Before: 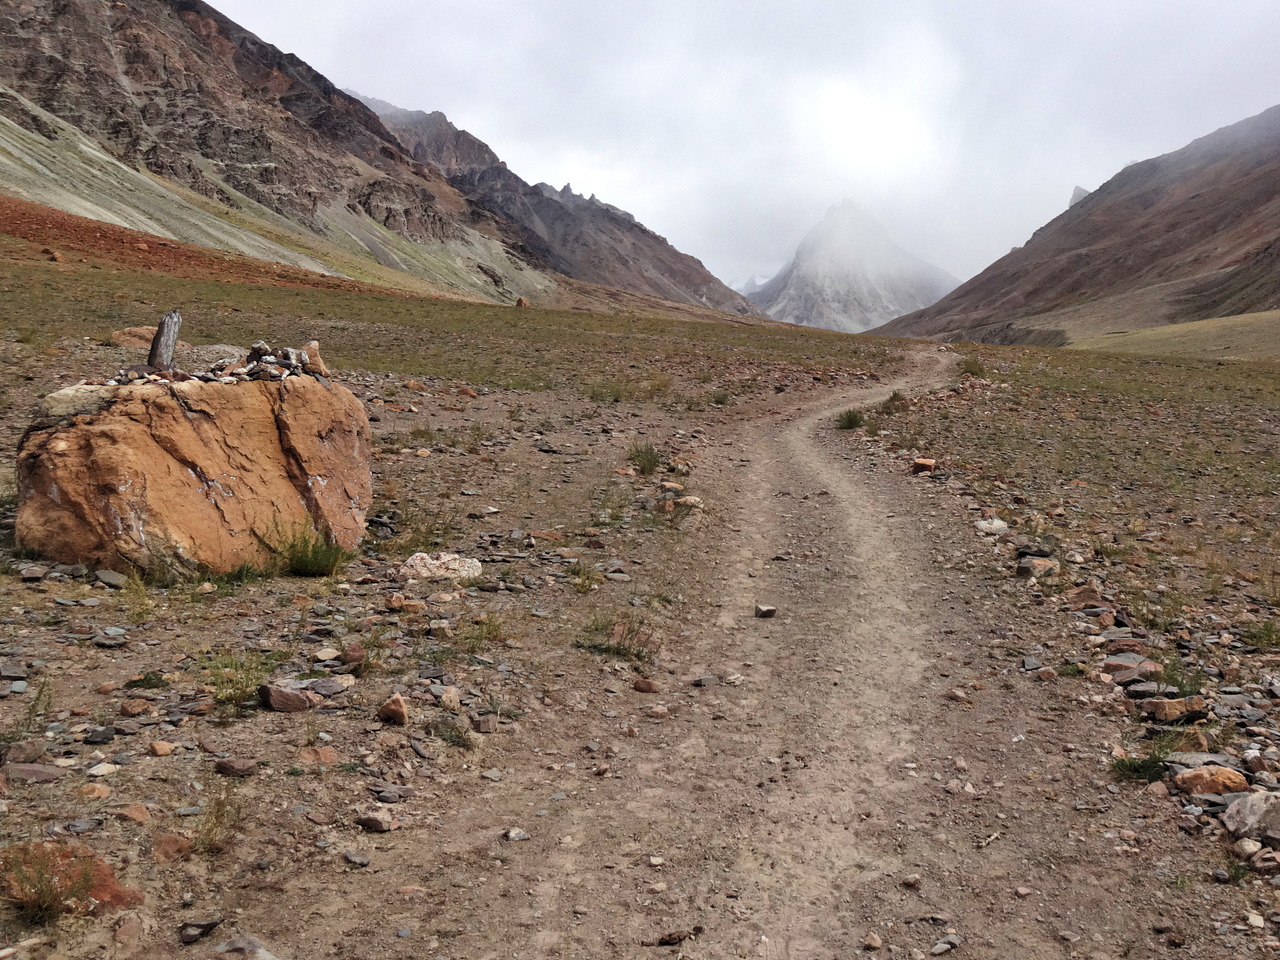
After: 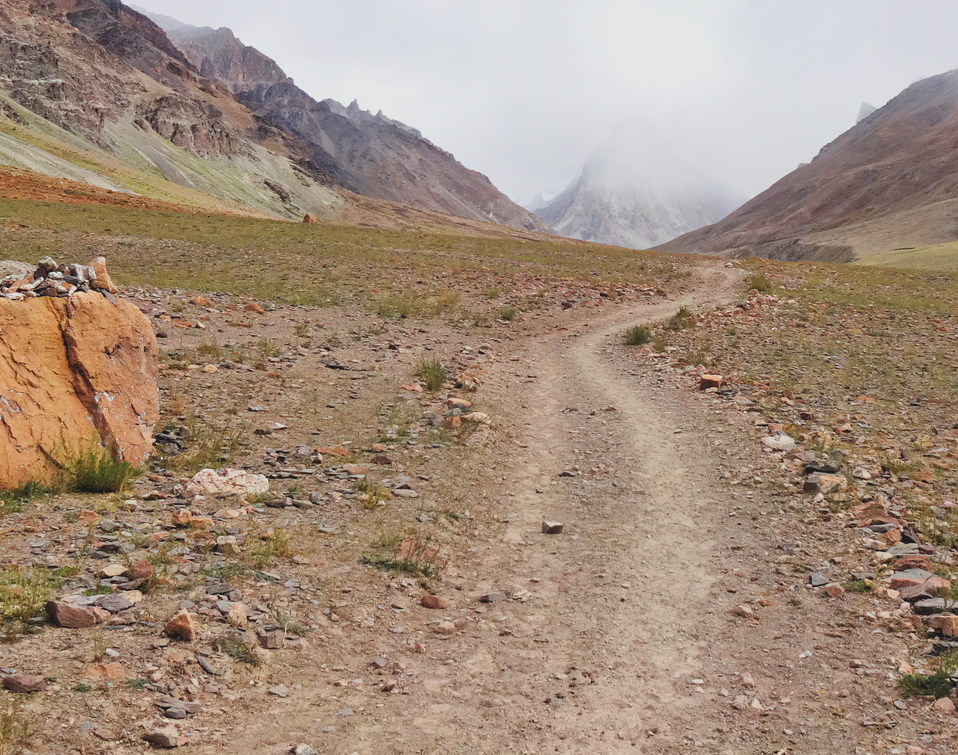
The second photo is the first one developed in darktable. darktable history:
base curve: curves: ch0 [(0, 0) (0.204, 0.334) (0.55, 0.733) (1, 1)], preserve colors none
contrast brightness saturation: contrast -0.178, saturation 0.189
tone equalizer: edges refinement/feathering 500, mask exposure compensation -1.57 EV, preserve details no
crop: left 16.646%, top 8.78%, right 8.461%, bottom 12.51%
